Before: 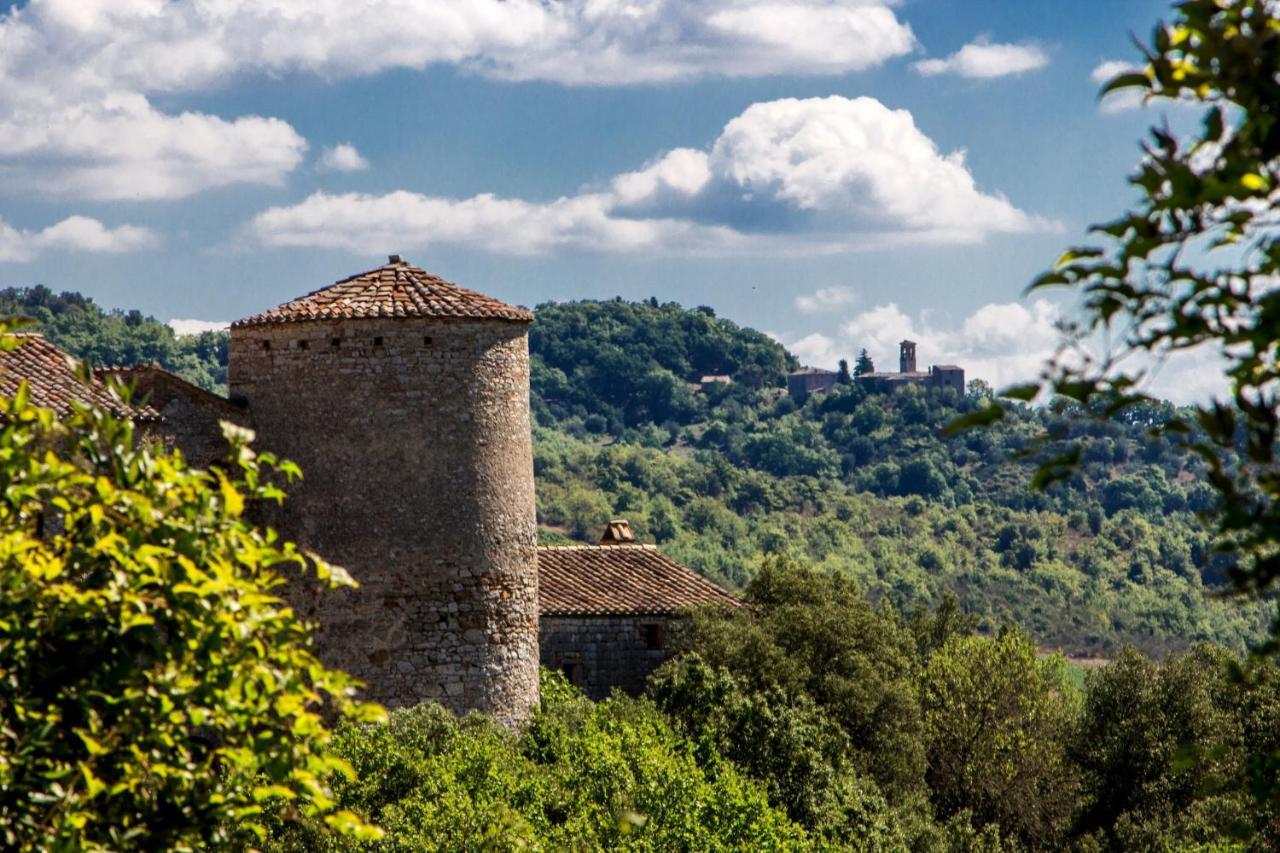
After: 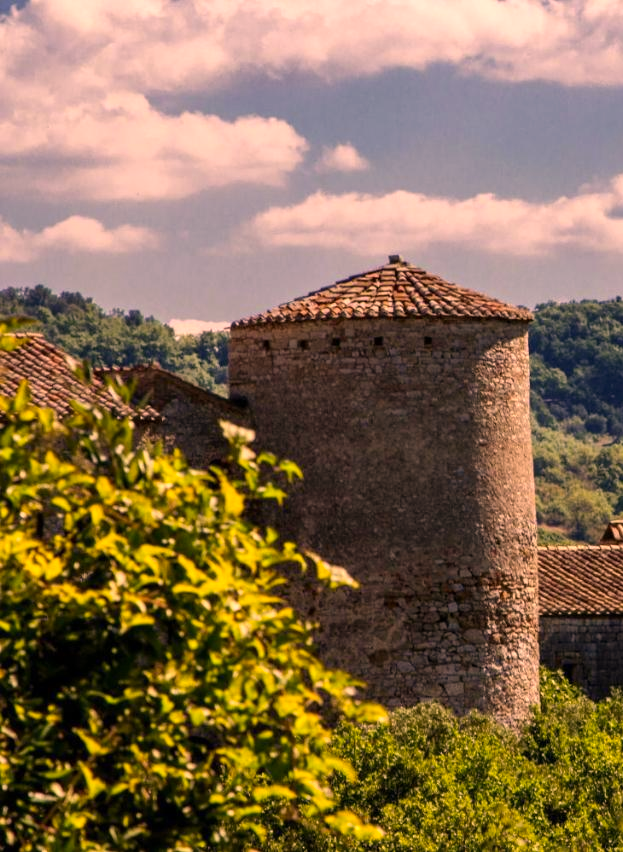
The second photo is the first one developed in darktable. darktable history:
color correction: highlights a* 21.79, highlights b* 21.72
crop and rotate: left 0.009%, top 0%, right 51.311%
